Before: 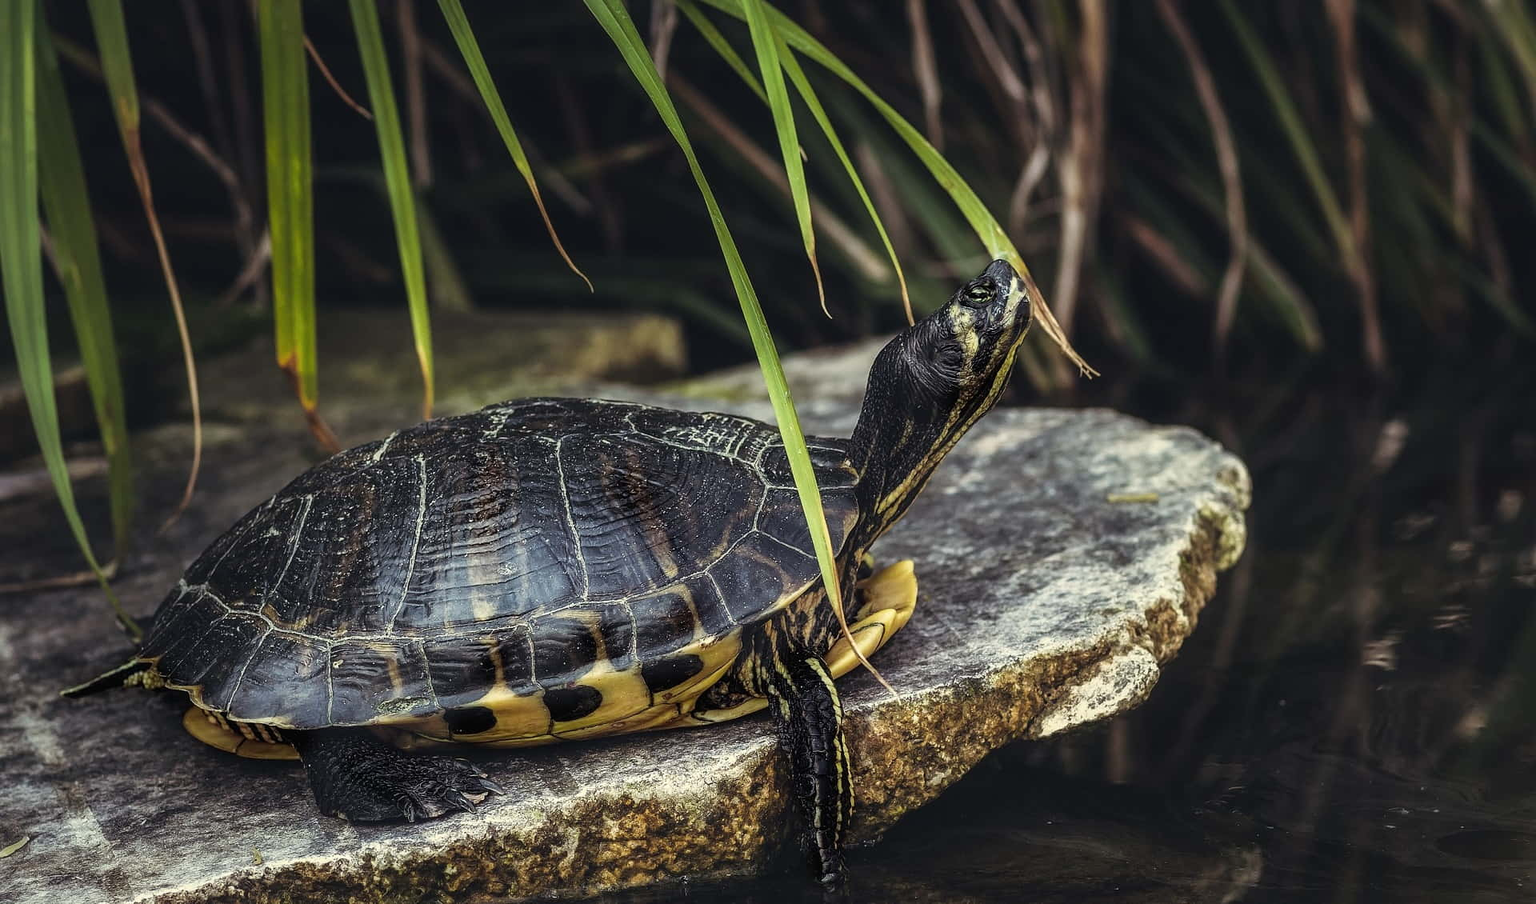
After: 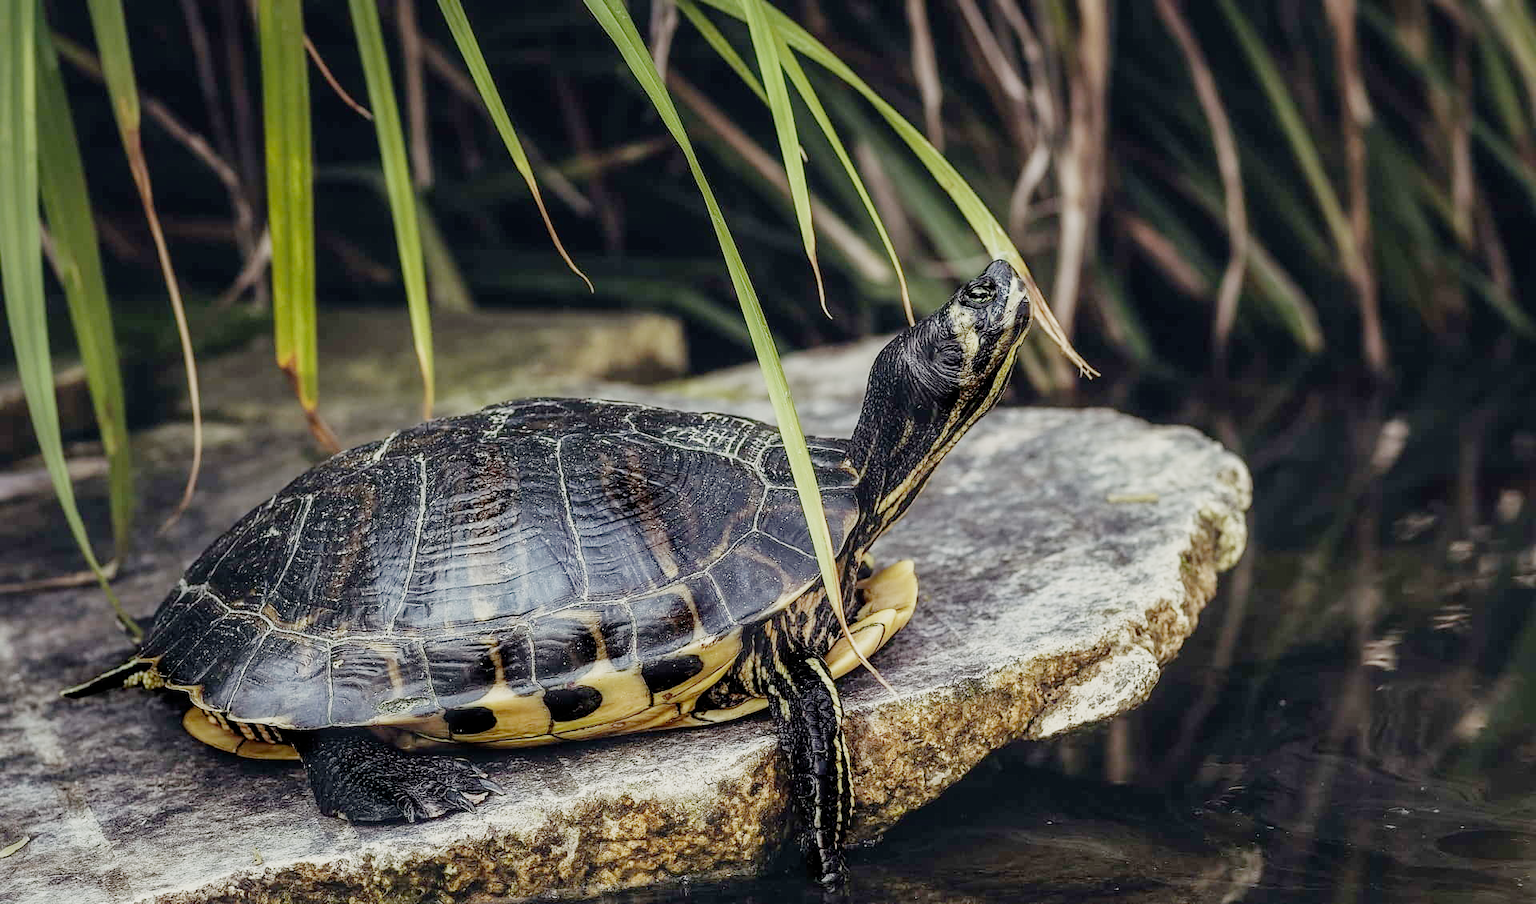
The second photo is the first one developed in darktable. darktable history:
exposure: black level correction 0, exposure 1.2 EV, compensate exposure bias true, compensate highlight preservation false
filmic rgb: middle gray luminance 18%, black relative exposure -7.5 EV, white relative exposure 8.5 EV, threshold 6 EV, target black luminance 0%, hardness 2.23, latitude 18.37%, contrast 0.878, highlights saturation mix 5%, shadows ↔ highlights balance 10.15%, add noise in highlights 0, preserve chrominance no, color science v3 (2019), use custom middle-gray values true, iterations of high-quality reconstruction 0, contrast in highlights soft, enable highlight reconstruction true
